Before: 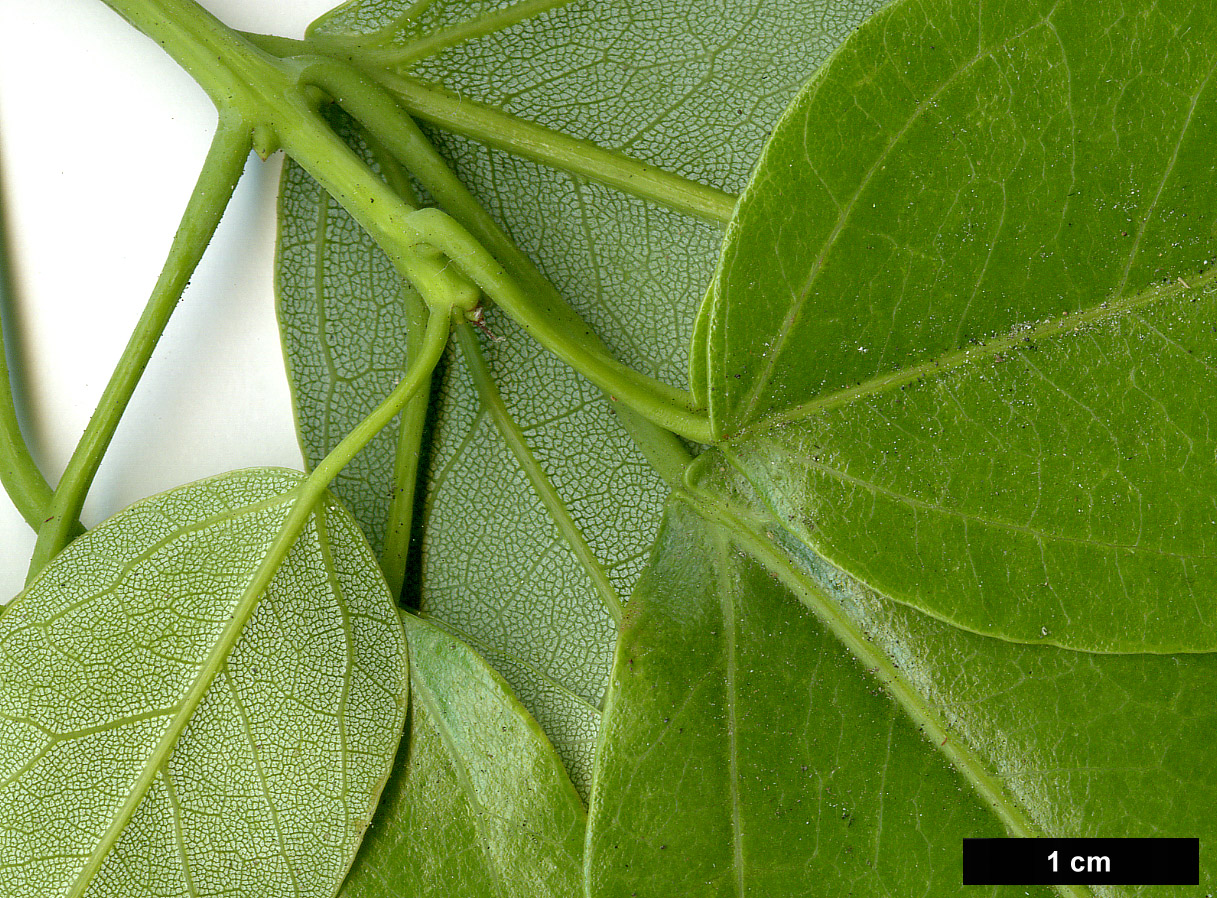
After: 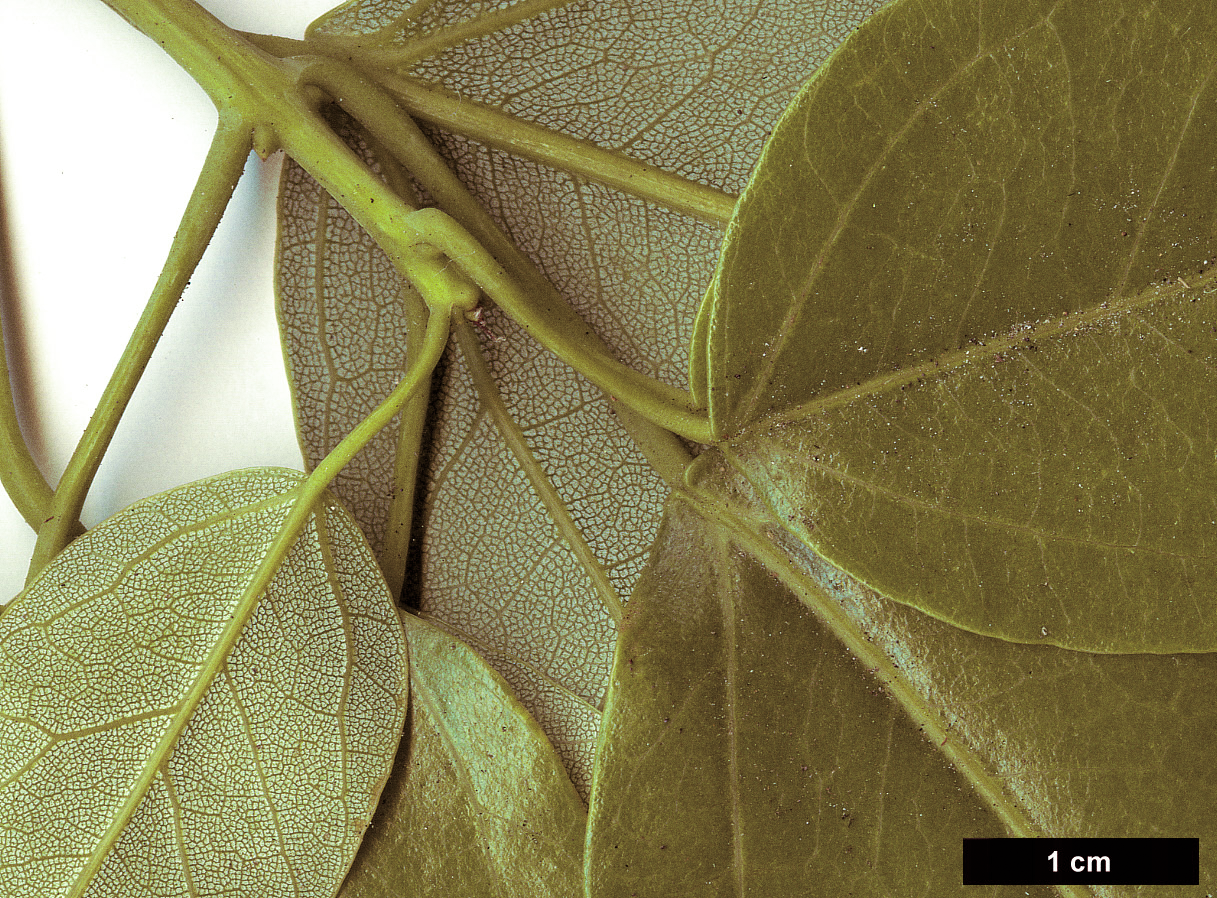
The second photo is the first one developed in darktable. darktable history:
grain: coarseness 0.09 ISO
split-toning: on, module defaults
